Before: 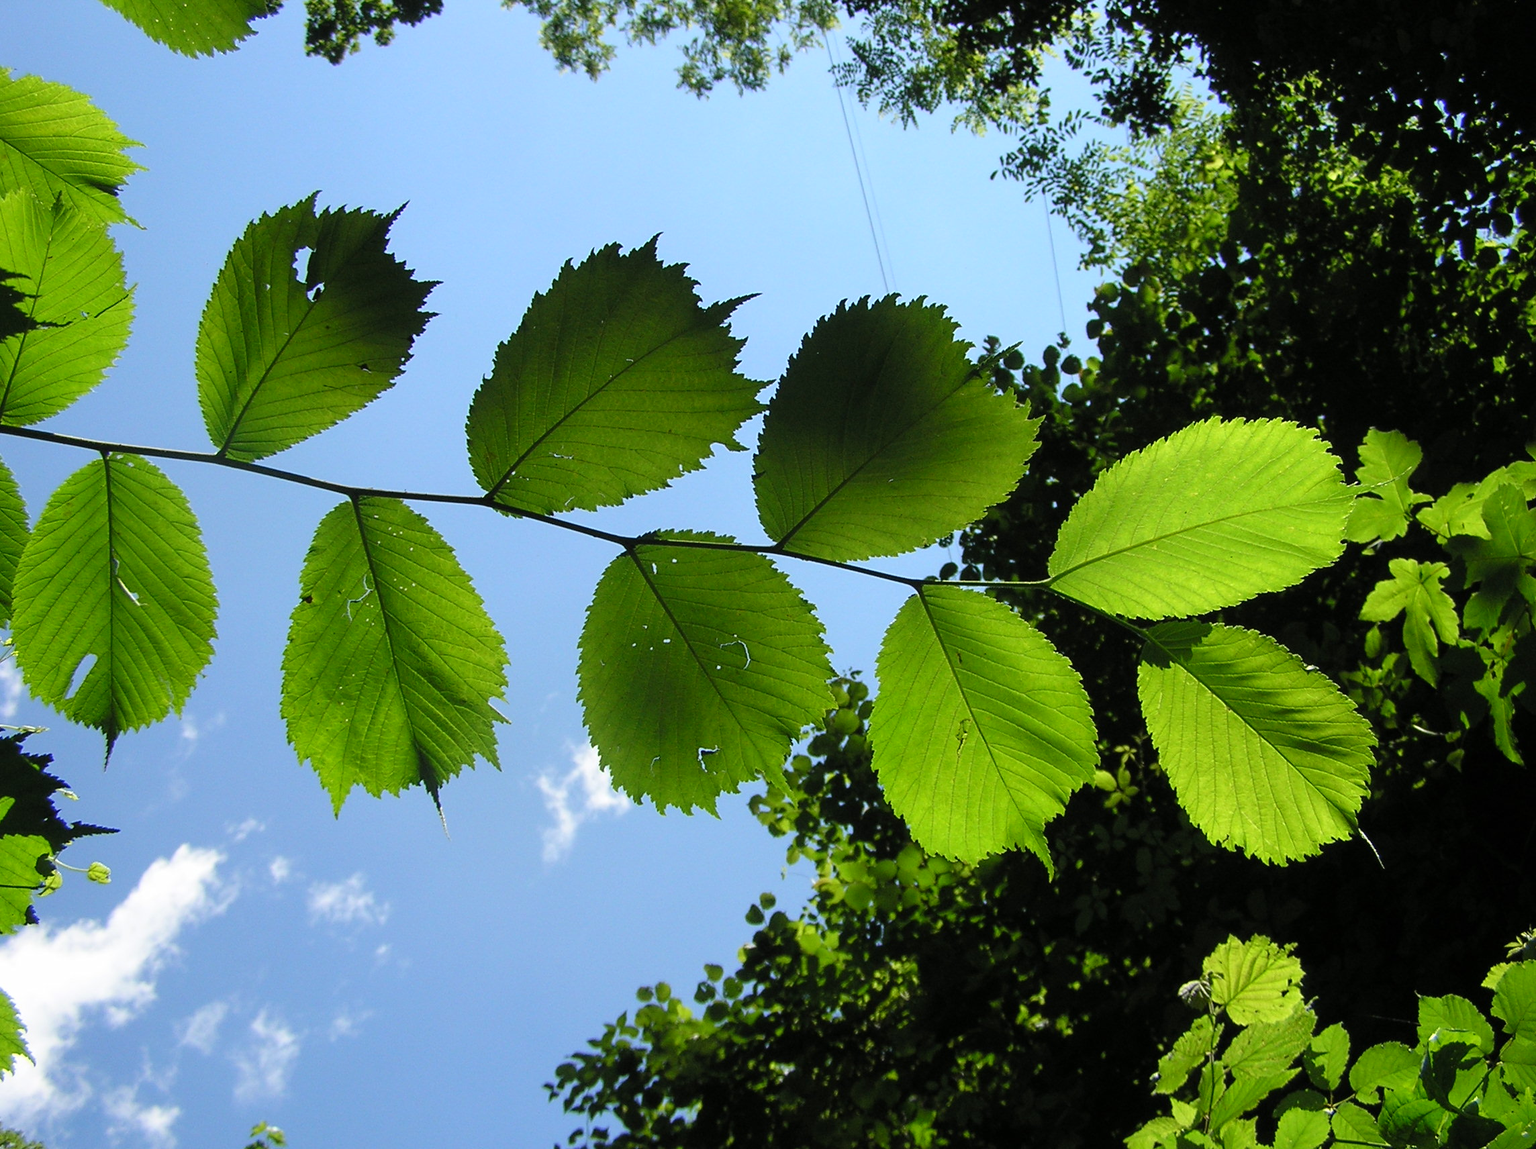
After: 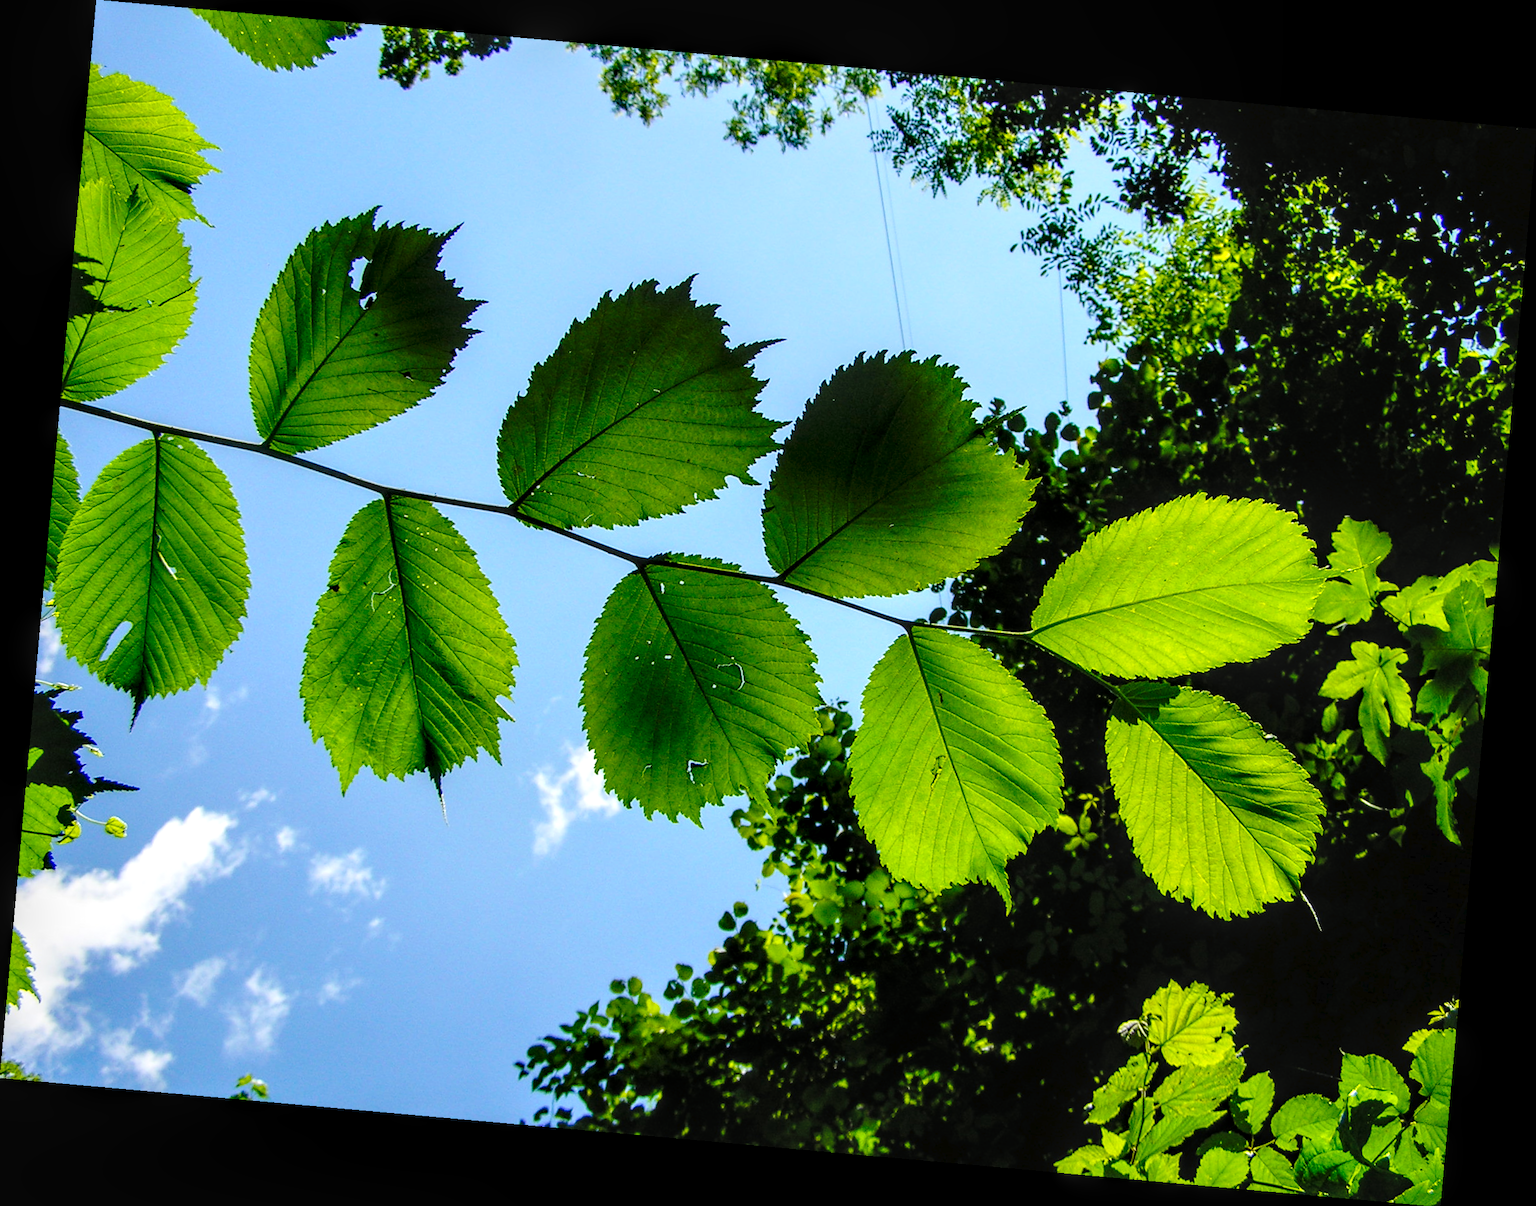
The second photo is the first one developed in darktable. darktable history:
color balance rgb: linear chroma grading › global chroma 15%, perceptual saturation grading › global saturation 30%
tone curve: curves: ch0 [(0, 0) (0.003, 0.015) (0.011, 0.019) (0.025, 0.026) (0.044, 0.041) (0.069, 0.057) (0.1, 0.085) (0.136, 0.116) (0.177, 0.158) (0.224, 0.215) (0.277, 0.286) (0.335, 0.367) (0.399, 0.452) (0.468, 0.534) (0.543, 0.612) (0.623, 0.698) (0.709, 0.775) (0.801, 0.858) (0.898, 0.928) (1, 1)], preserve colors none
local contrast: detail 150%
rotate and perspective: rotation 5.12°, automatic cropping off
